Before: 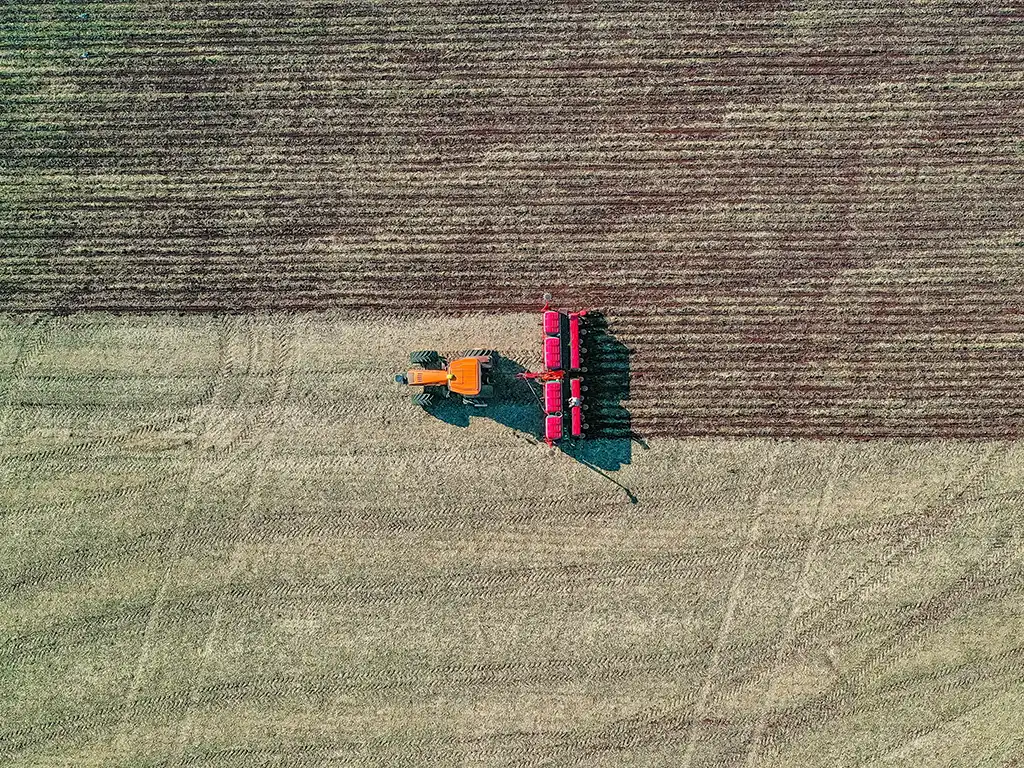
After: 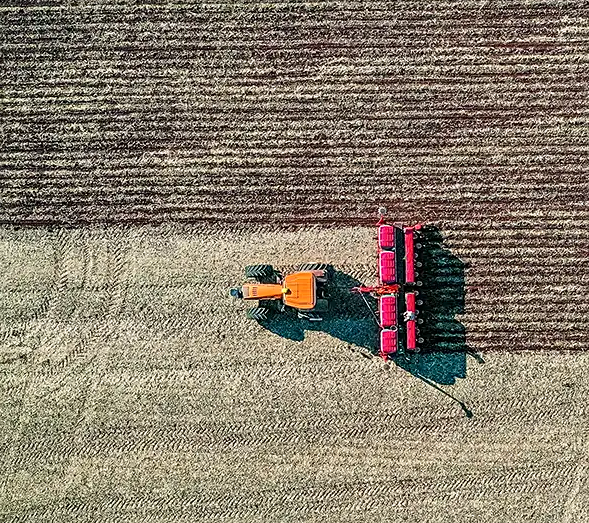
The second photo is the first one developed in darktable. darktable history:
crop: left 16.176%, top 11.244%, right 26.224%, bottom 20.528%
sharpen: amount 0.208
contrast brightness saturation: contrast 0.143
contrast equalizer: y [[0.502, 0.505, 0.512, 0.529, 0.564, 0.588], [0.5 ×6], [0.502, 0.505, 0.512, 0.529, 0.564, 0.588], [0, 0.001, 0.001, 0.004, 0.008, 0.011], [0, 0.001, 0.001, 0.004, 0.008, 0.011]]
